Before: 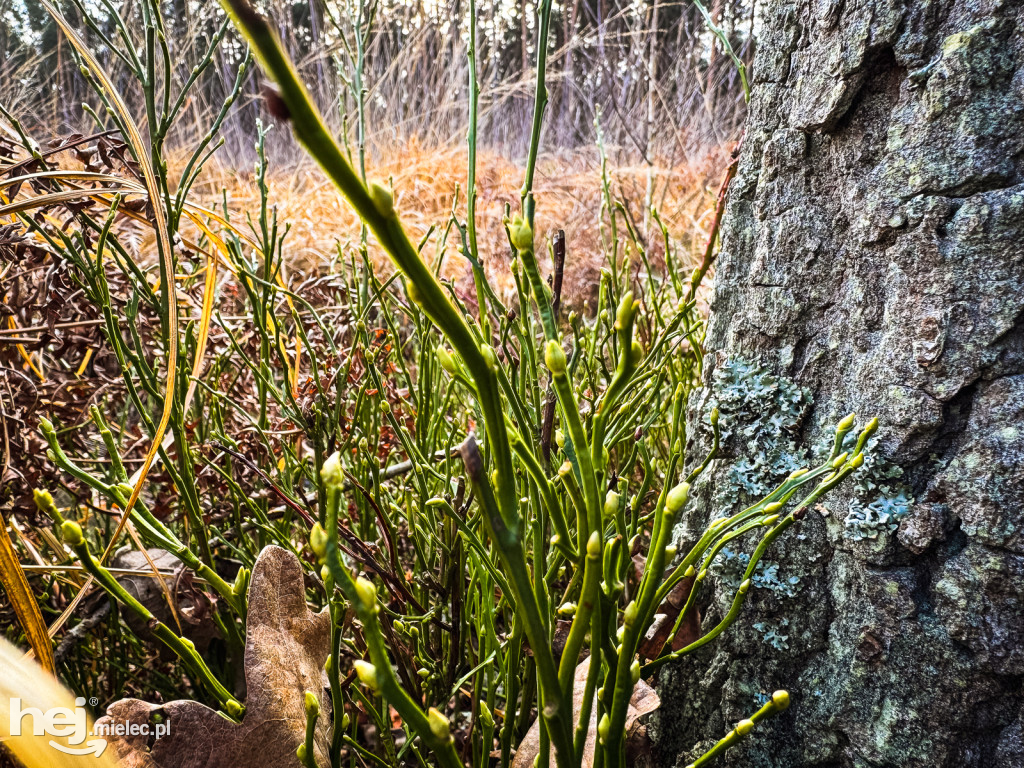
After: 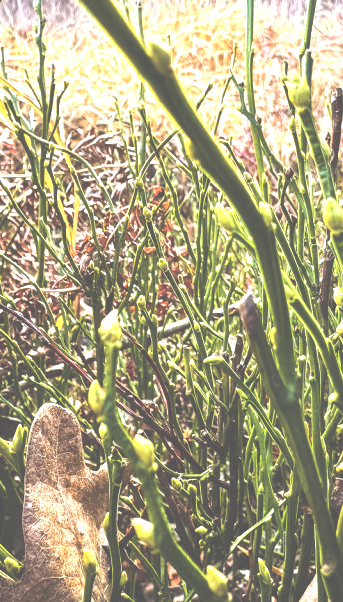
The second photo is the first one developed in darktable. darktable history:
exposure: black level correction -0.071, exposure 0.5 EV, compensate highlight preservation false
tone equalizer: -8 EV -0.417 EV, -7 EV -0.389 EV, -6 EV -0.333 EV, -5 EV -0.222 EV, -3 EV 0.222 EV, -2 EV 0.333 EV, -1 EV 0.389 EV, +0 EV 0.417 EV, edges refinement/feathering 500, mask exposure compensation -1.57 EV, preserve details no
crop and rotate: left 21.77%, top 18.528%, right 44.676%, bottom 2.997%
